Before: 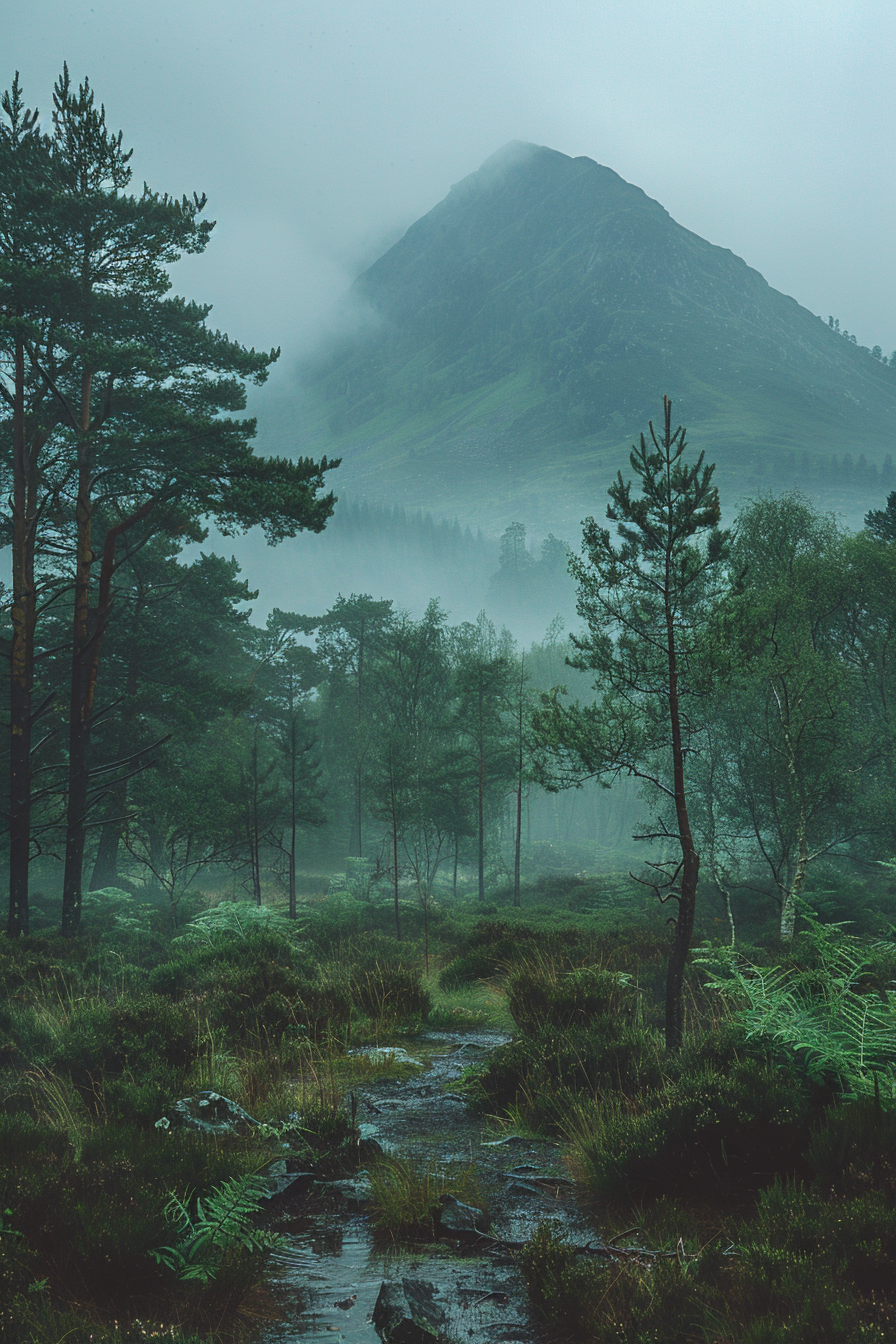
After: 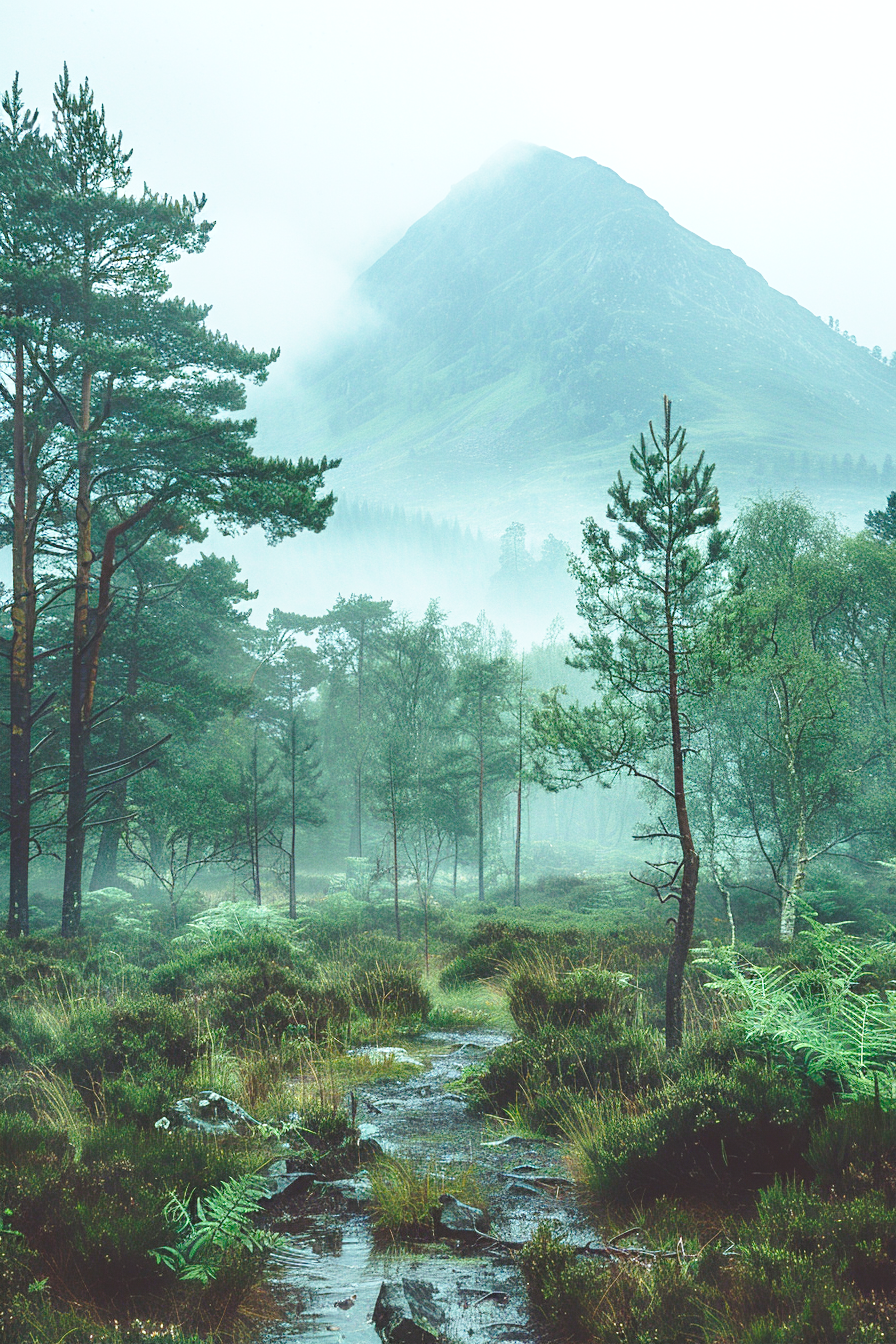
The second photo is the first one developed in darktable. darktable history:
exposure: black level correction 0, exposure 0.7 EV, compensate exposure bias true, compensate highlight preservation false
base curve: curves: ch0 [(0, 0) (0.032, 0.037) (0.105, 0.228) (0.435, 0.76) (0.856, 0.983) (1, 1)], preserve colors none
